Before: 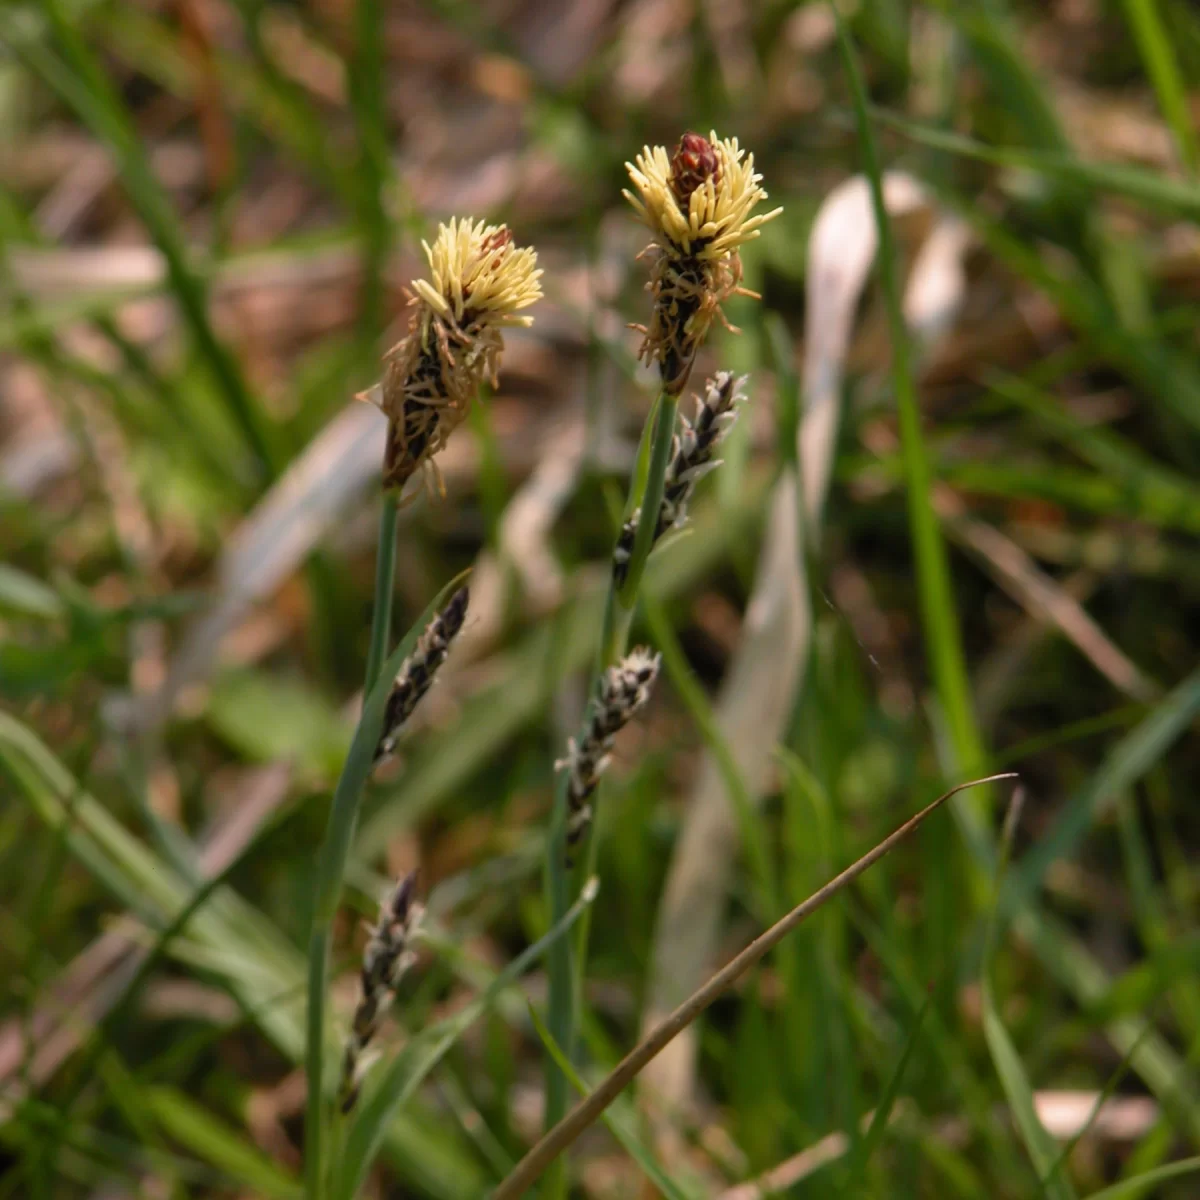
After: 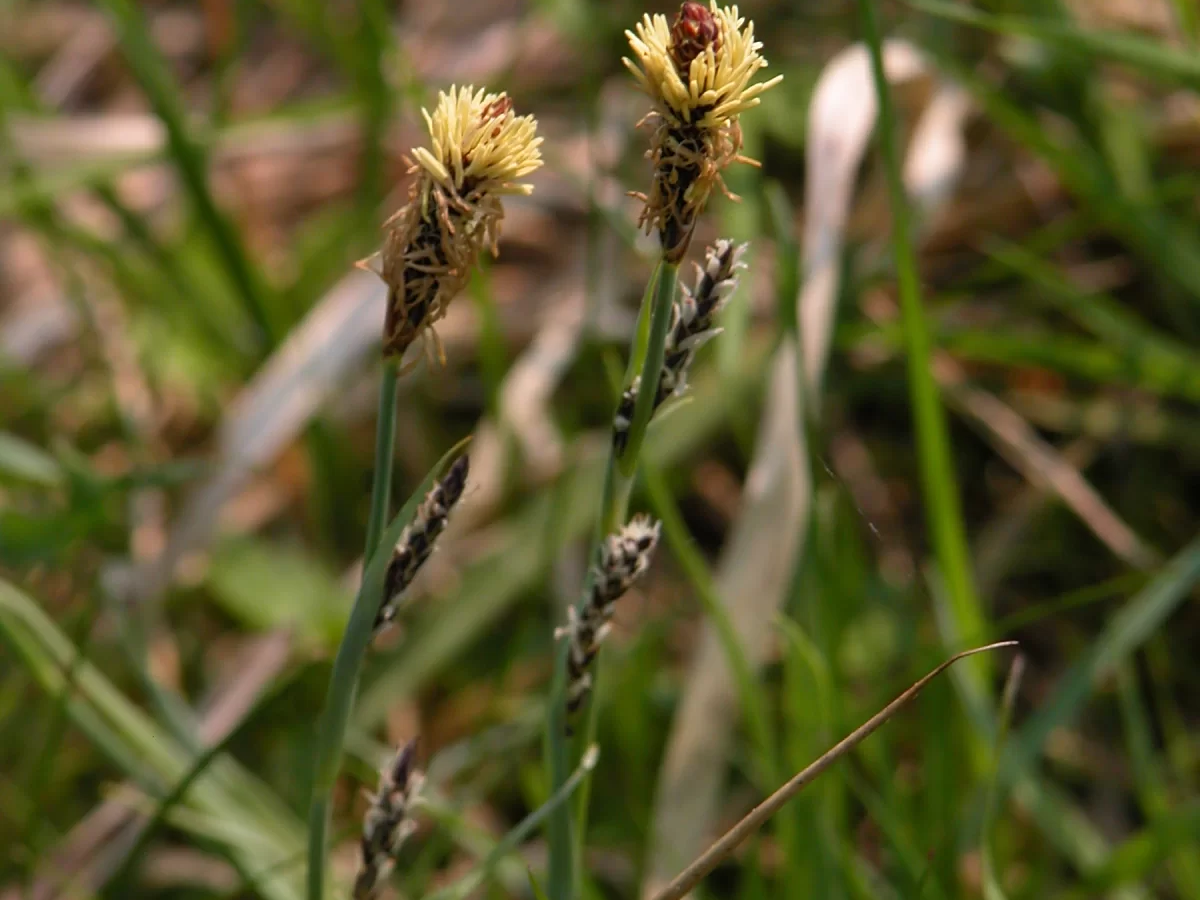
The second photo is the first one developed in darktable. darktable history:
sharpen: amount 0.206
crop: top 11.008%, bottom 13.957%
